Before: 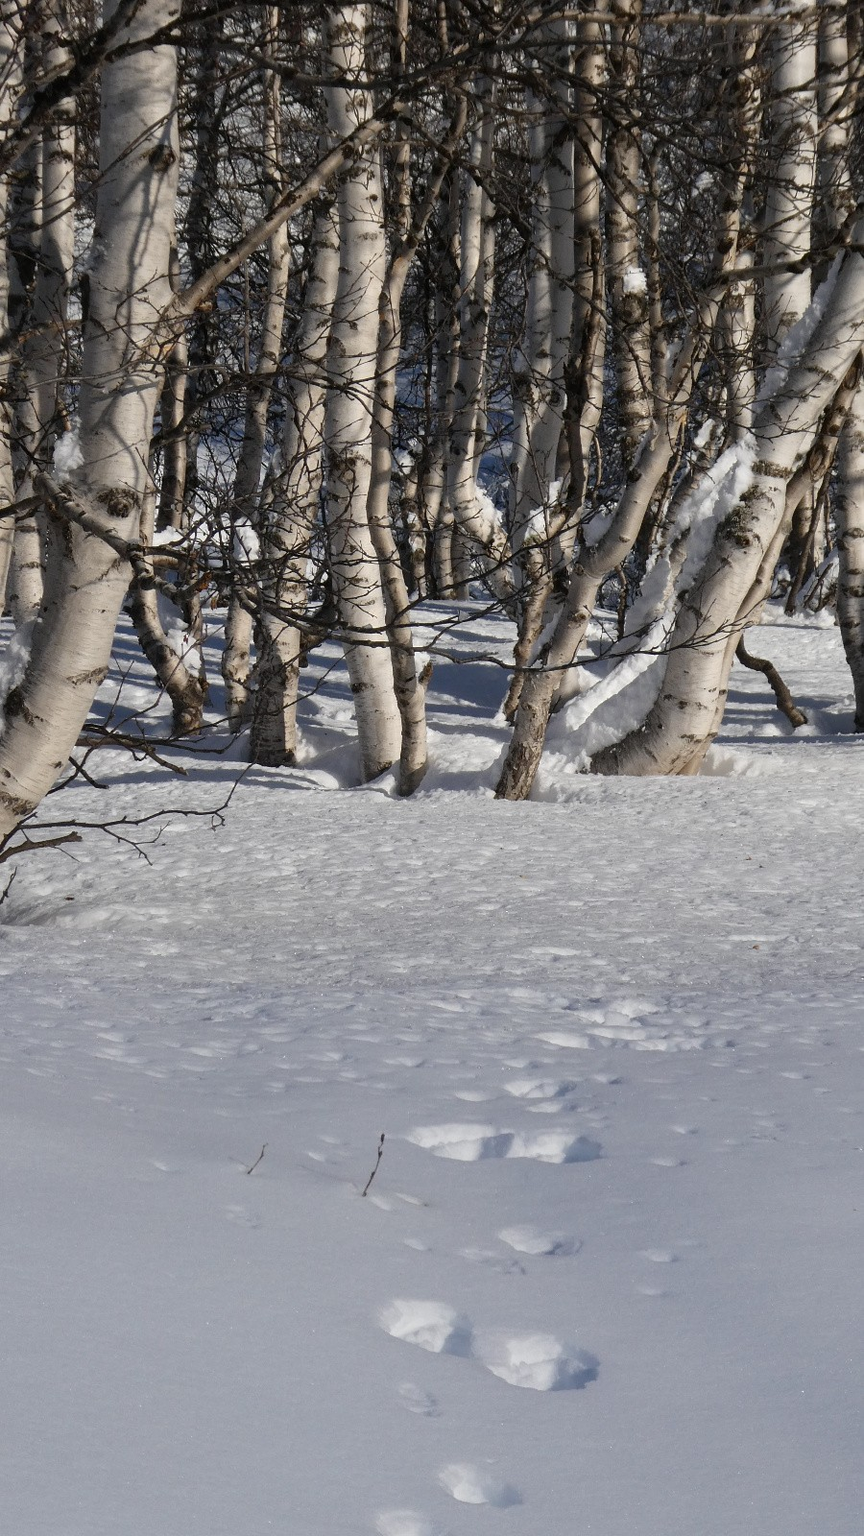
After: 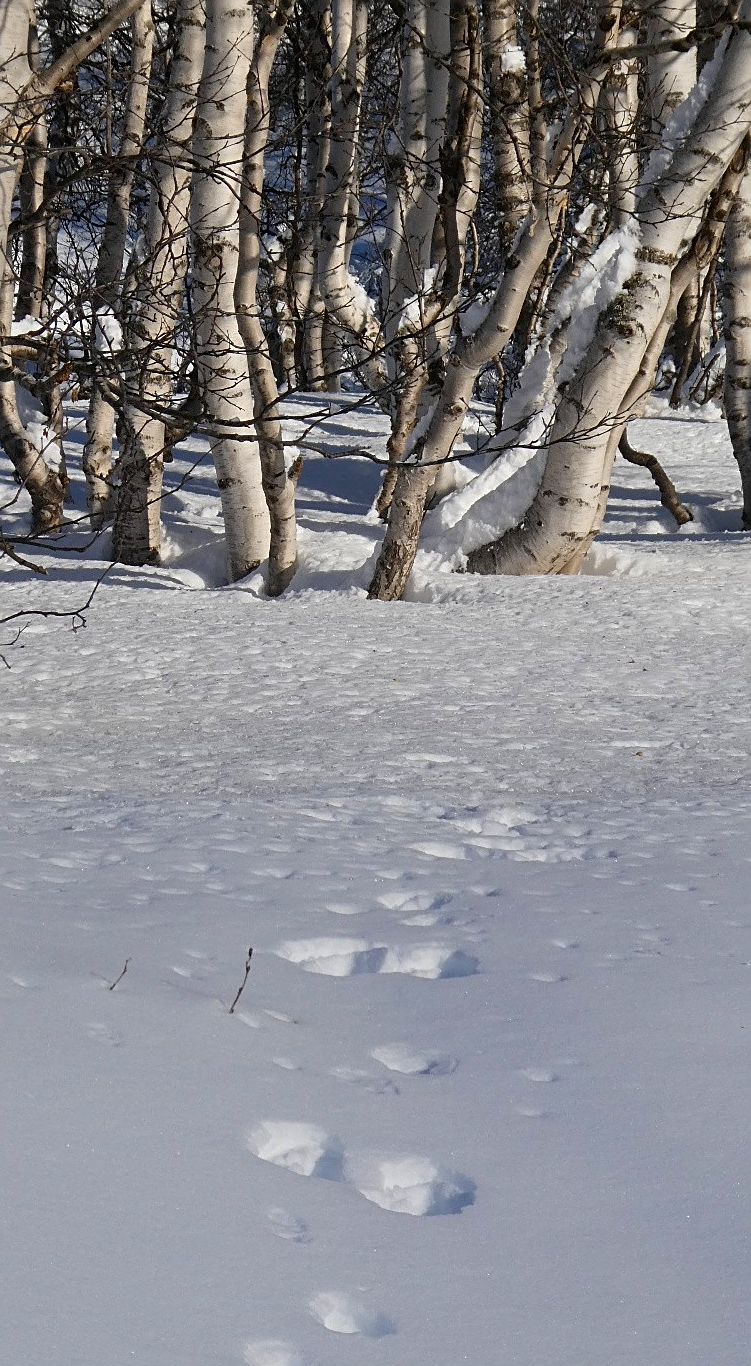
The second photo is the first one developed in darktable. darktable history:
contrast brightness saturation: saturation 0.176
crop: left 16.47%, top 14.571%
sharpen: on, module defaults
